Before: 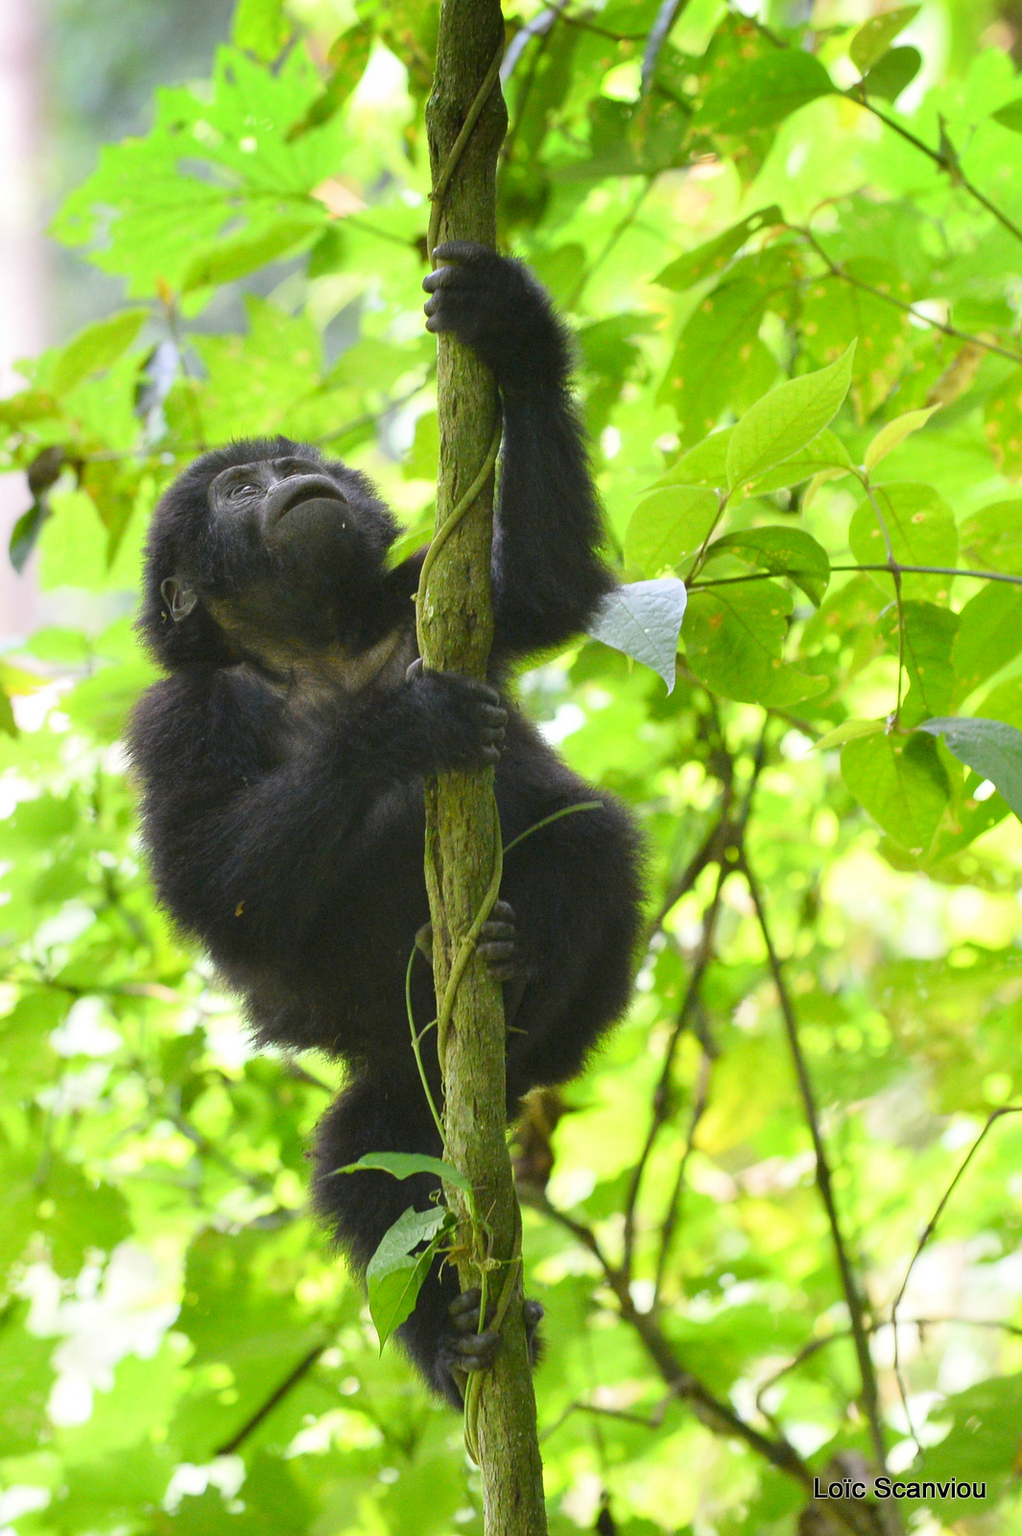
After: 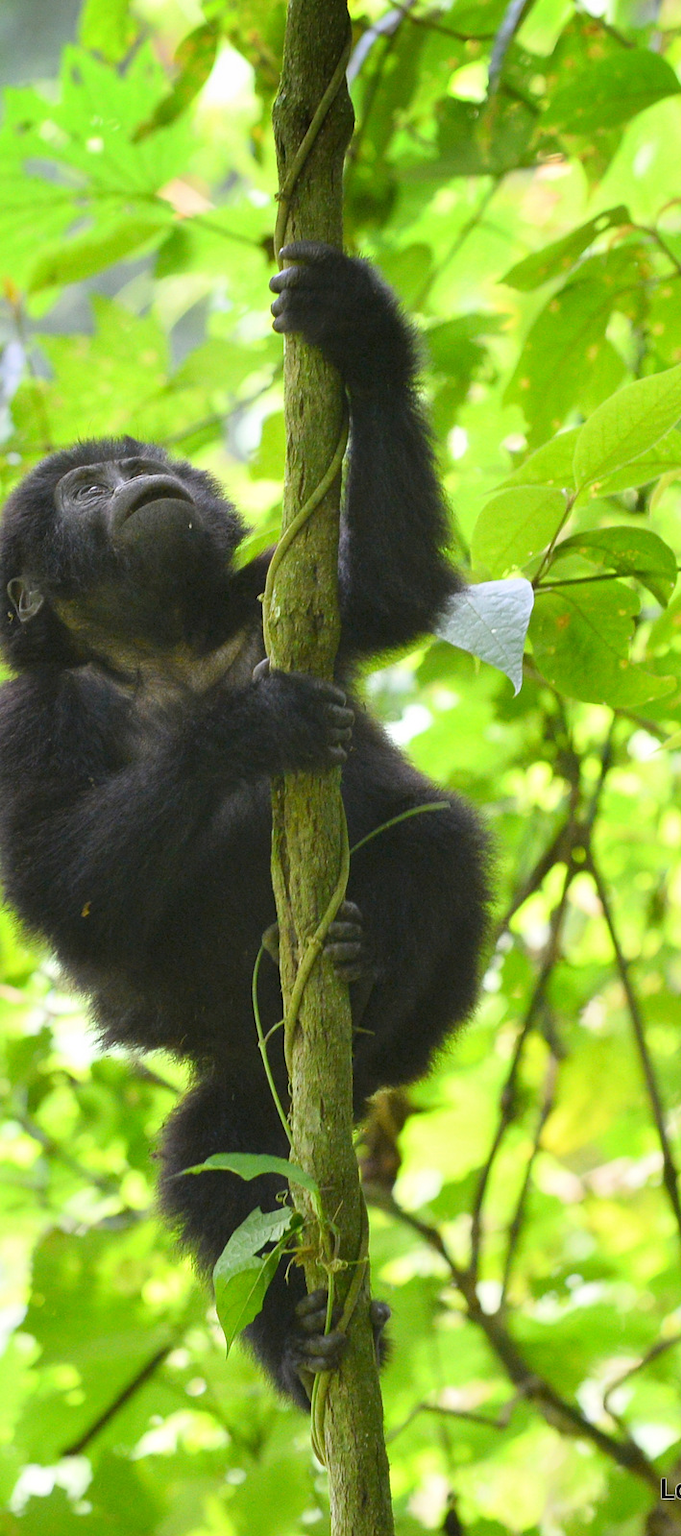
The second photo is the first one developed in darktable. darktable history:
tone equalizer: on, module defaults
crop and rotate: left 15.055%, right 18.278%
